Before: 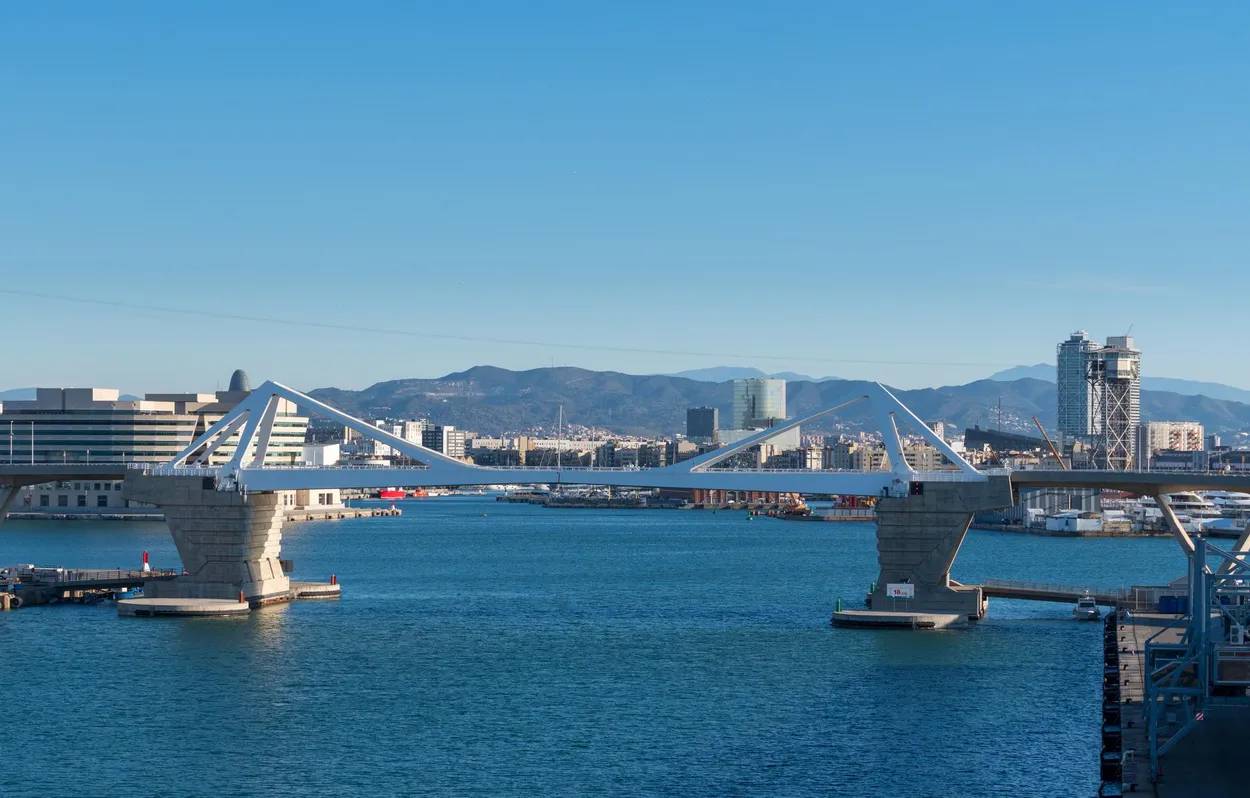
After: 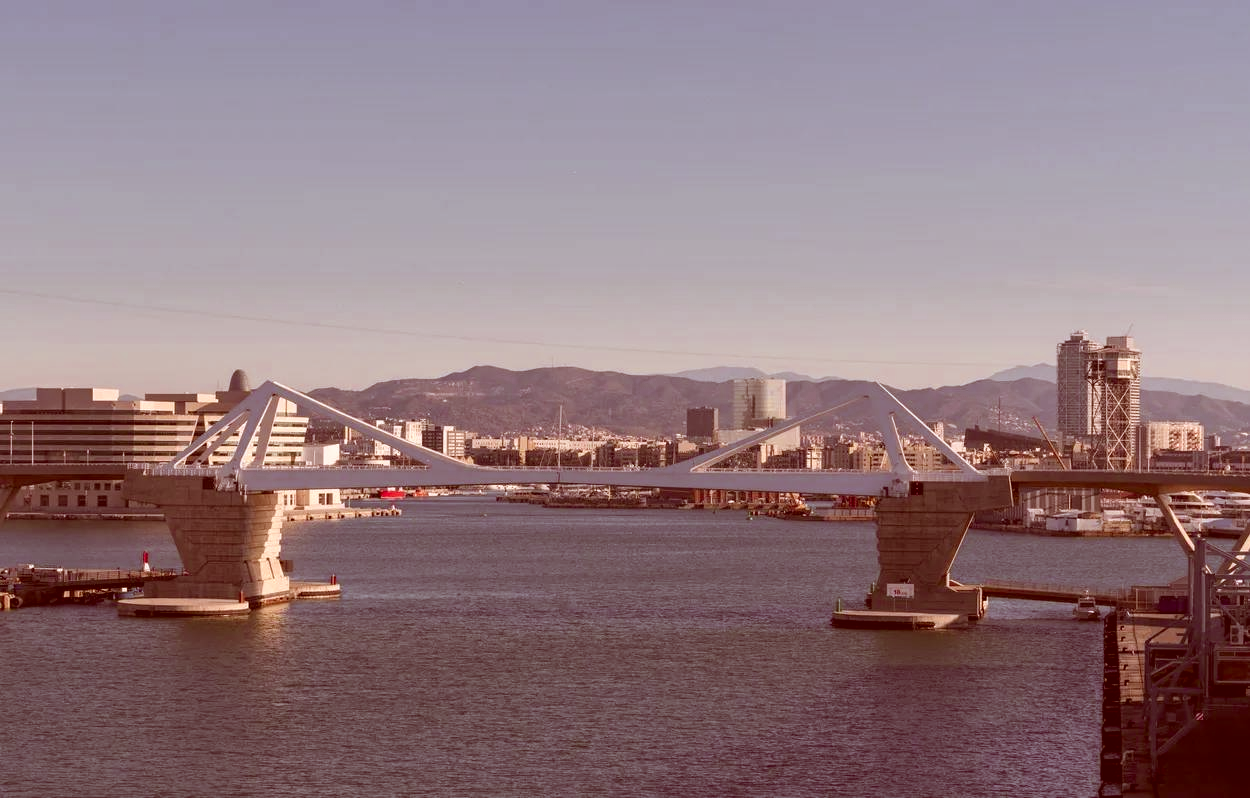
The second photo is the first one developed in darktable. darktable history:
color correction: highlights a* 9.52, highlights b* 8.84, shadows a* 39.81, shadows b* 39.58, saturation 0.781
color zones: curves: ch0 [(0.25, 0.5) (0.636, 0.25) (0.75, 0.5)]
